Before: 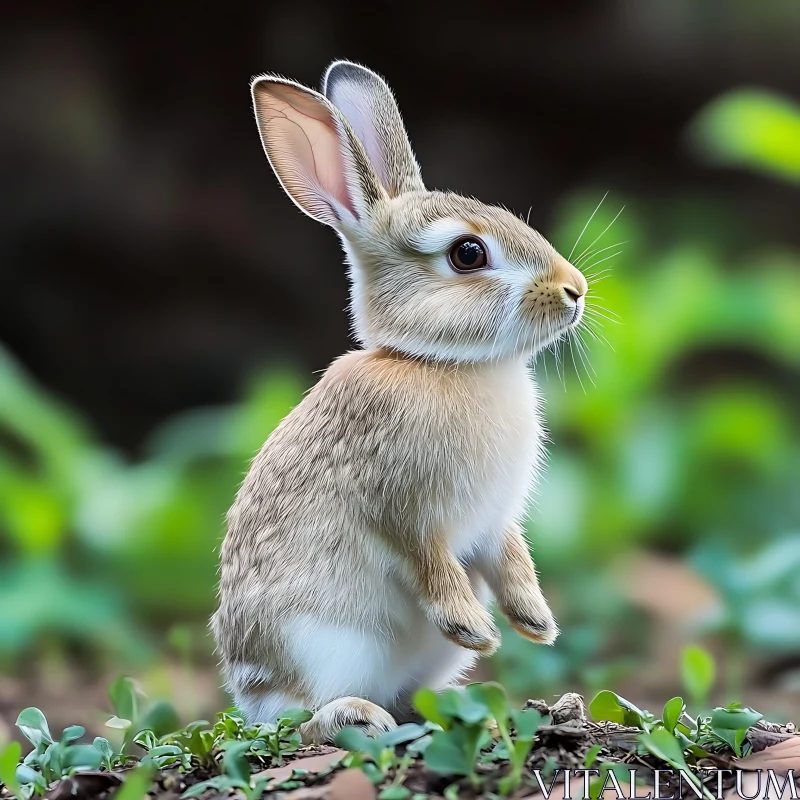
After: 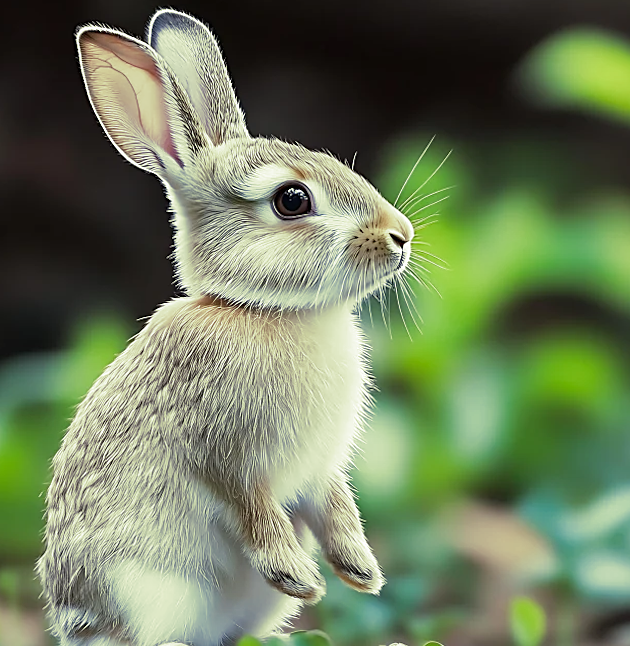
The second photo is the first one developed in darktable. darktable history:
split-toning: shadows › hue 290.82°, shadows › saturation 0.34, highlights › saturation 0.38, balance 0, compress 50%
sharpen: on, module defaults
crop and rotate: left 20.74%, top 7.912%, right 0.375%, bottom 13.378%
rotate and perspective: lens shift (horizontal) -0.055, automatic cropping off
